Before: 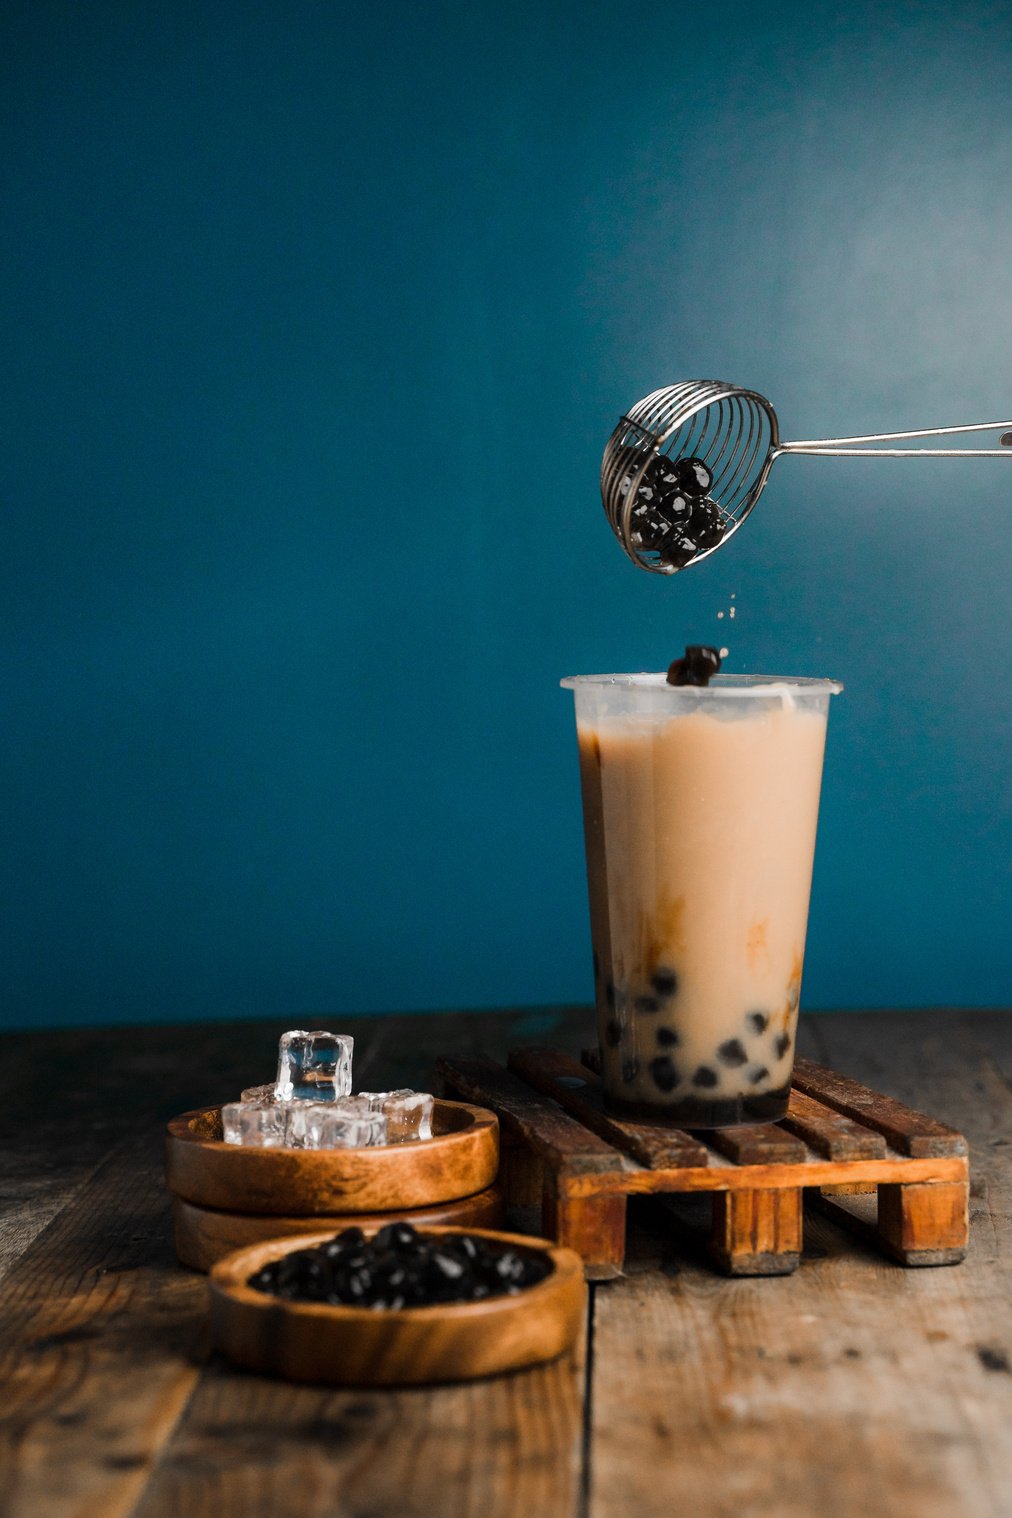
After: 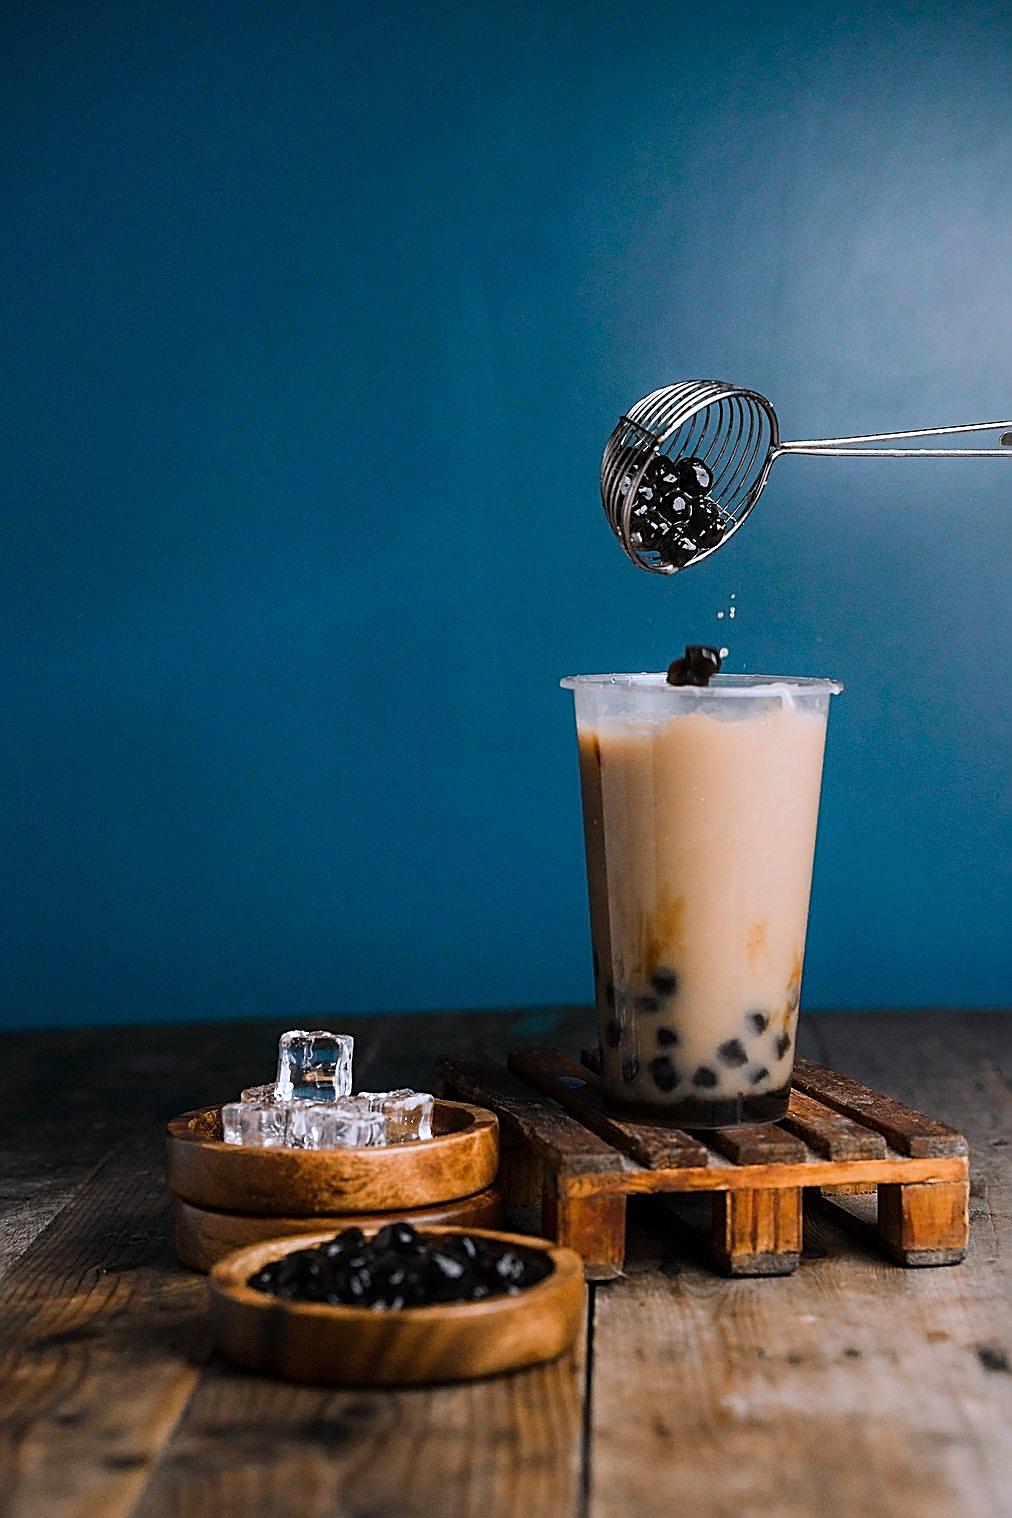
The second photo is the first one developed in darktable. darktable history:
white balance: red 0.967, blue 1.119, emerald 0.756
exposure: compensate highlight preservation false
sharpen: radius 1.685, amount 1.294
rotate and perspective: automatic cropping original format, crop left 0, crop top 0
